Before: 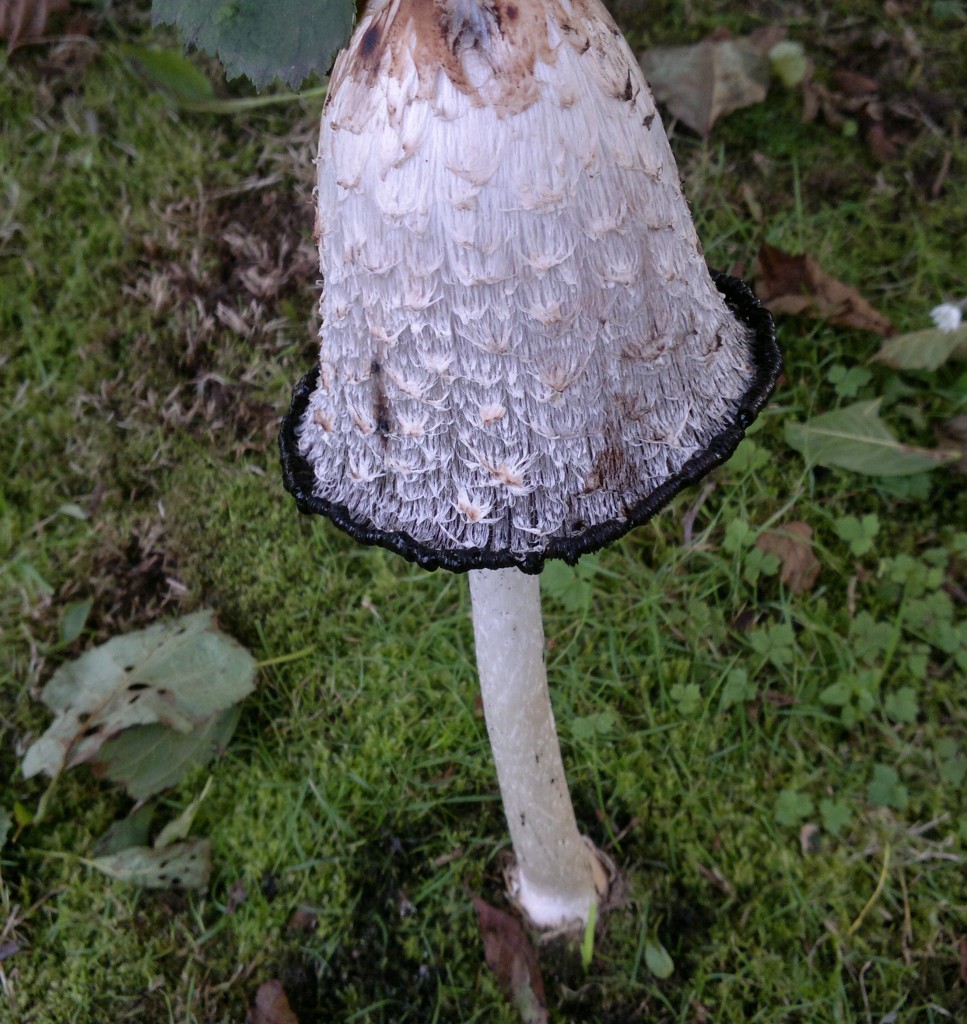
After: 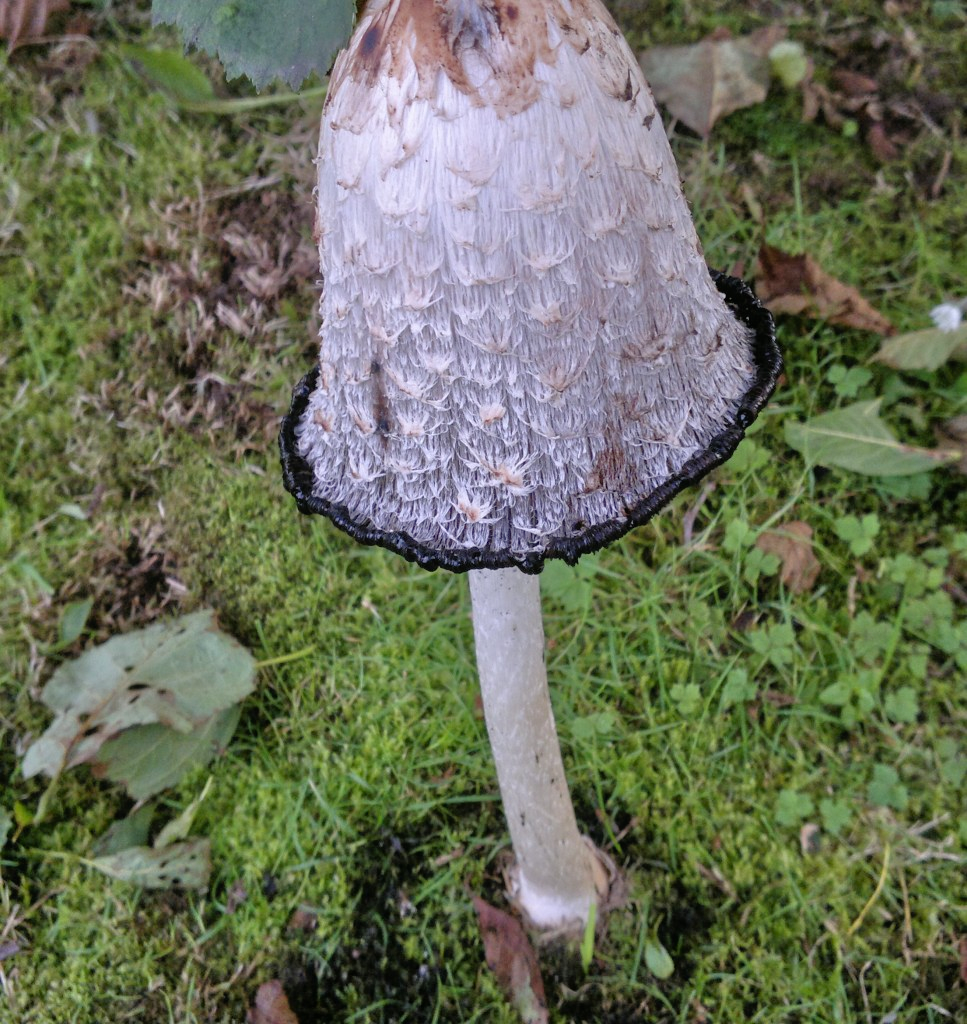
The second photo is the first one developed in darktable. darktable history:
contrast equalizer: y [[0.5, 0.5, 0.472, 0.5, 0.5, 0.5], [0.5 ×6], [0.5 ×6], [0 ×6], [0 ×6]]
tone equalizer: -7 EV 0.158 EV, -6 EV 0.62 EV, -5 EV 1.17 EV, -4 EV 1.3 EV, -3 EV 1.12 EV, -2 EV 0.6 EV, -1 EV 0.16 EV
